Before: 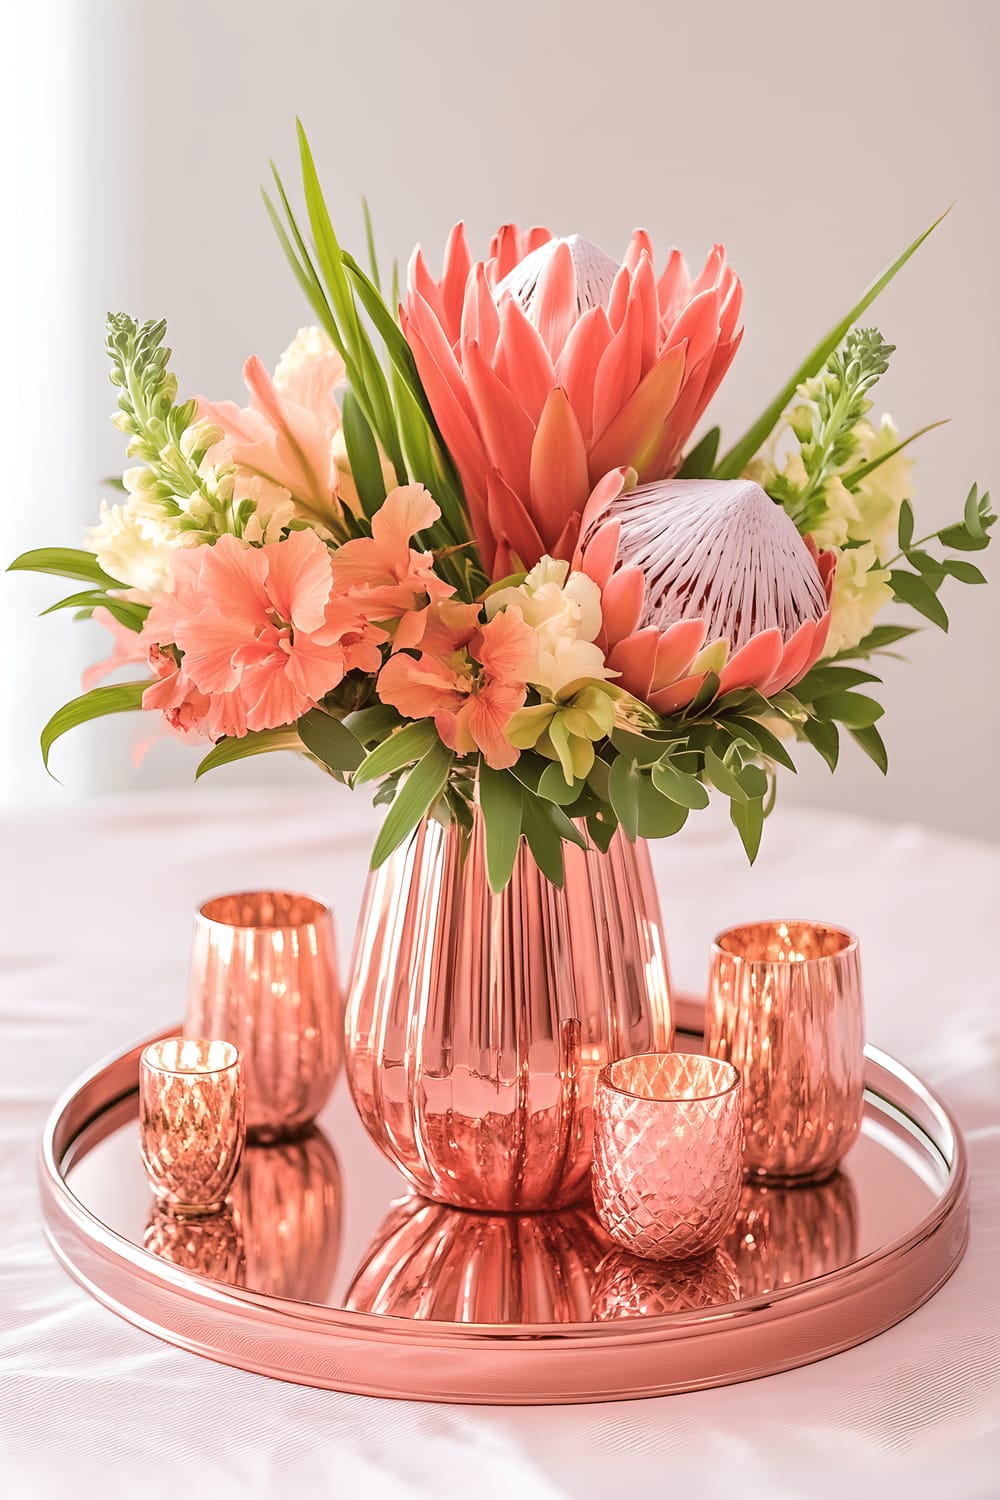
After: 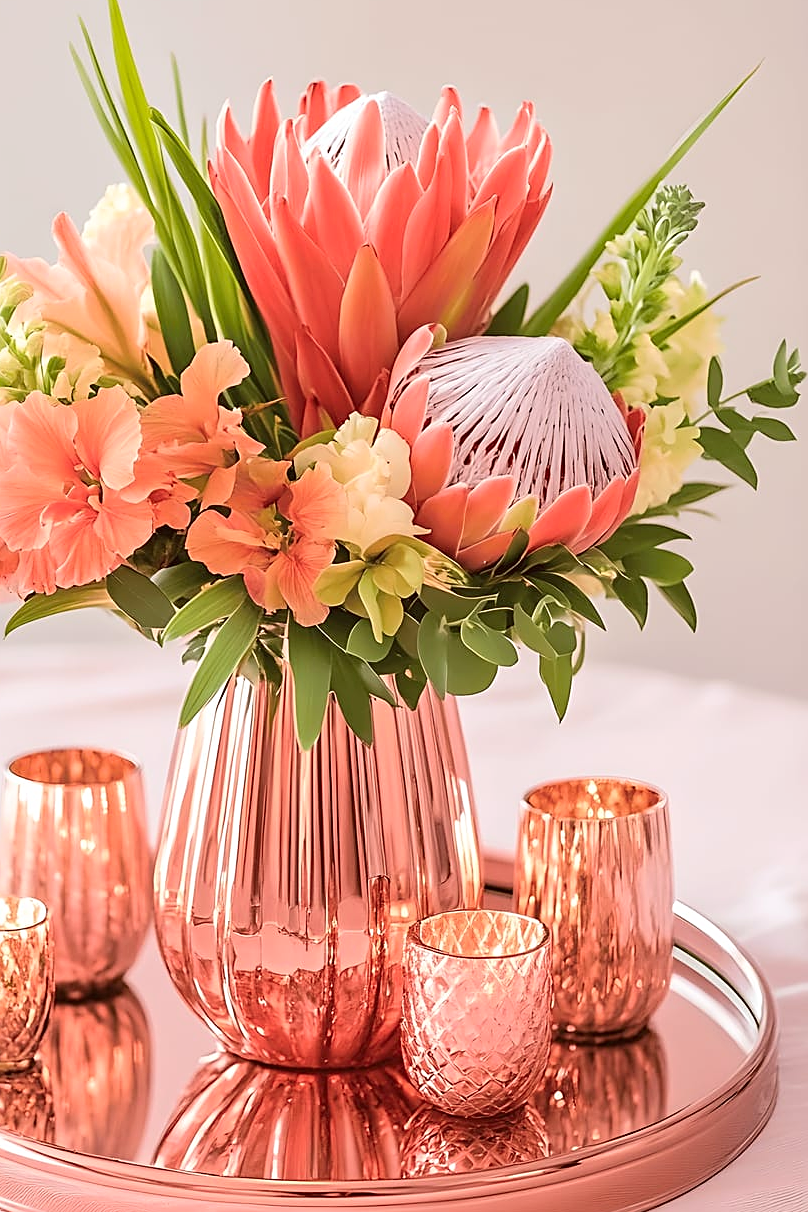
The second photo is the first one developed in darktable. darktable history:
contrast brightness saturation: contrast 0.1, brightness 0.03, saturation 0.09
sharpen: amount 0.6
crop: left 19.159%, top 9.58%, bottom 9.58%
